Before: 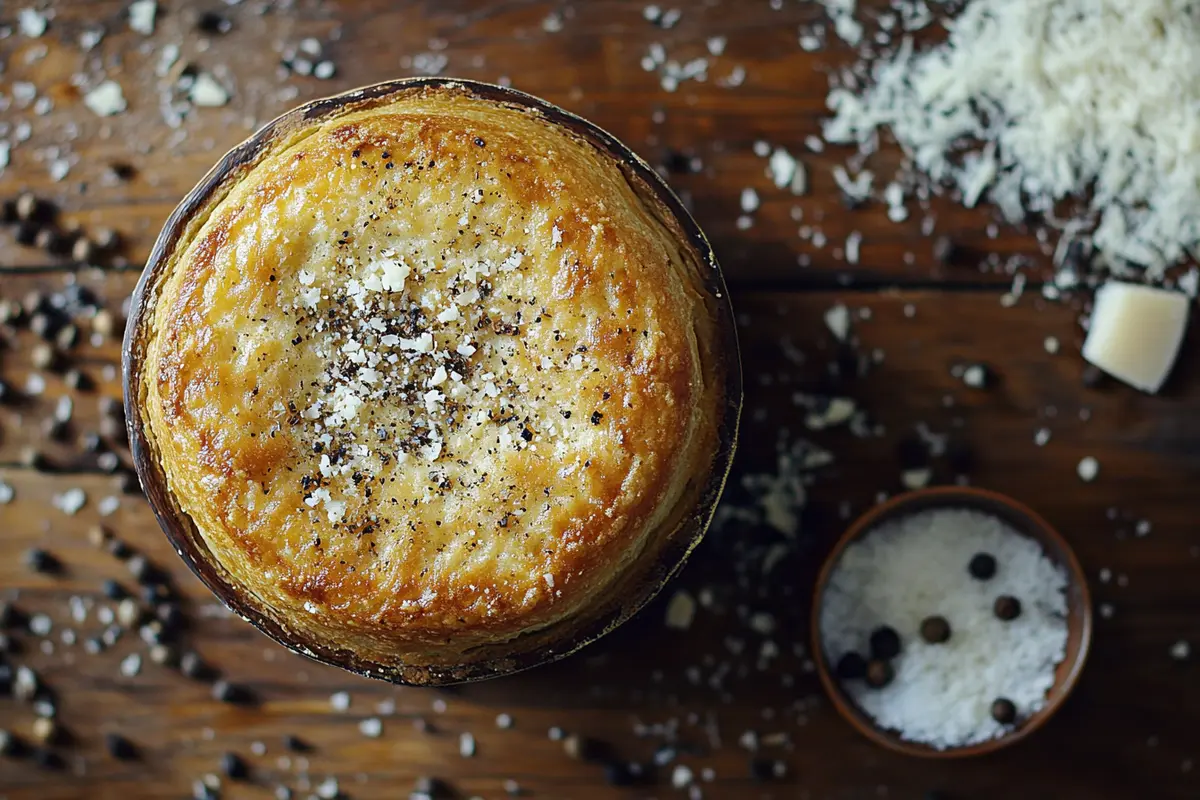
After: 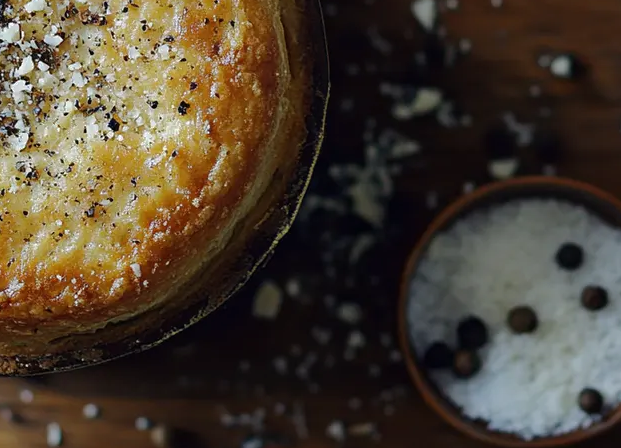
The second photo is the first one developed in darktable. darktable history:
rgb curve: curves: ch0 [(0, 0) (0.175, 0.154) (0.785, 0.663) (1, 1)]
crop: left 34.479%, top 38.822%, right 13.718%, bottom 5.172%
